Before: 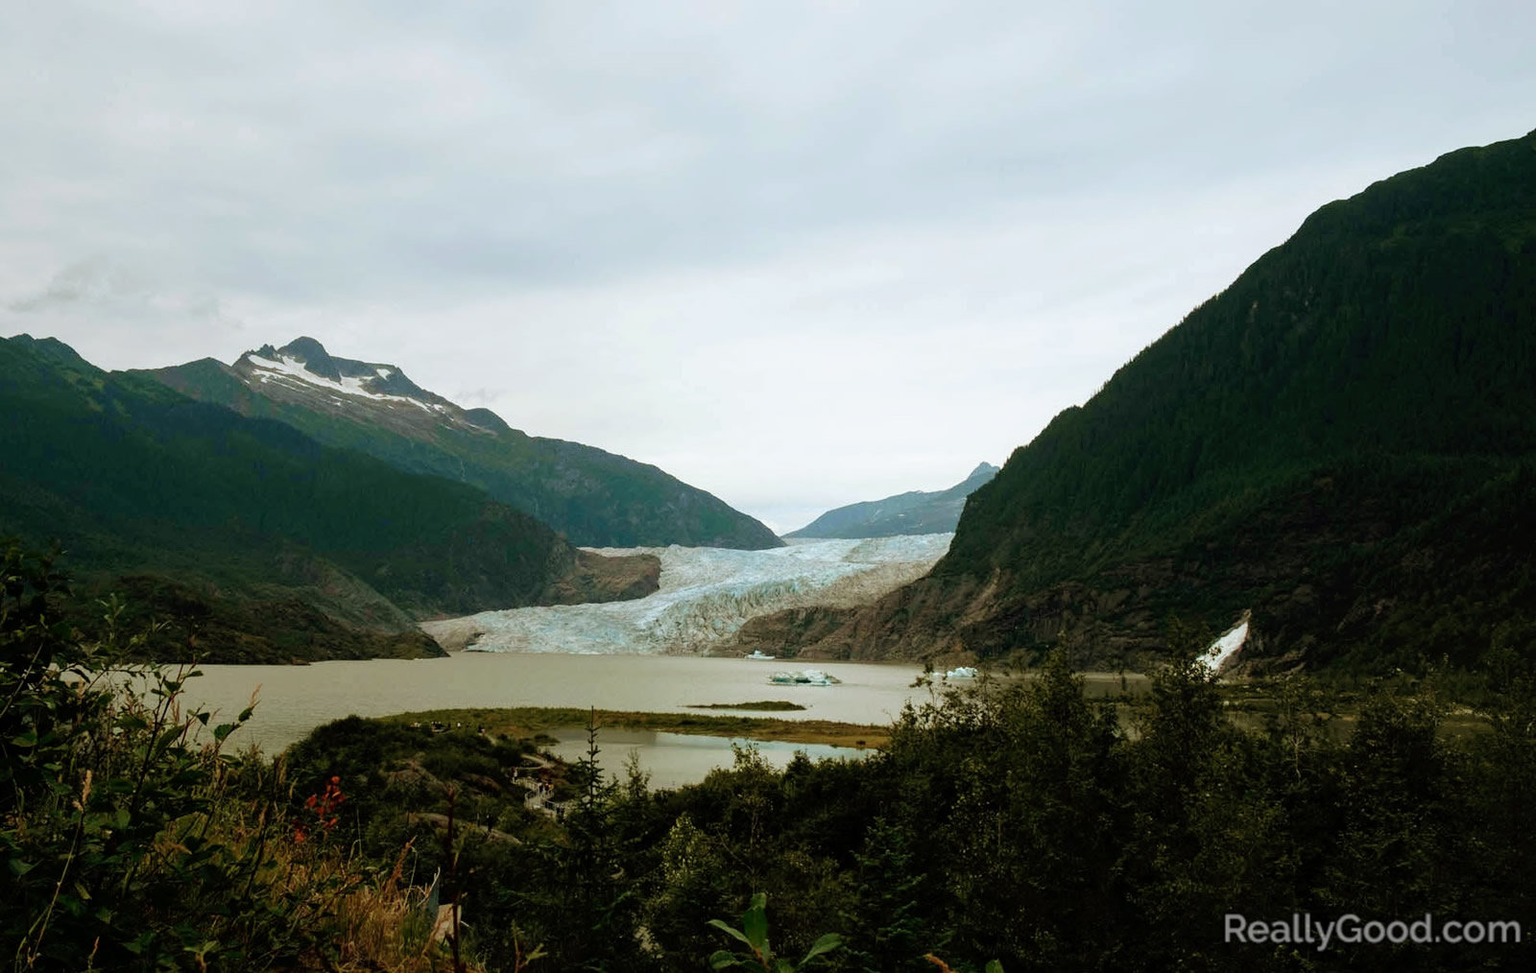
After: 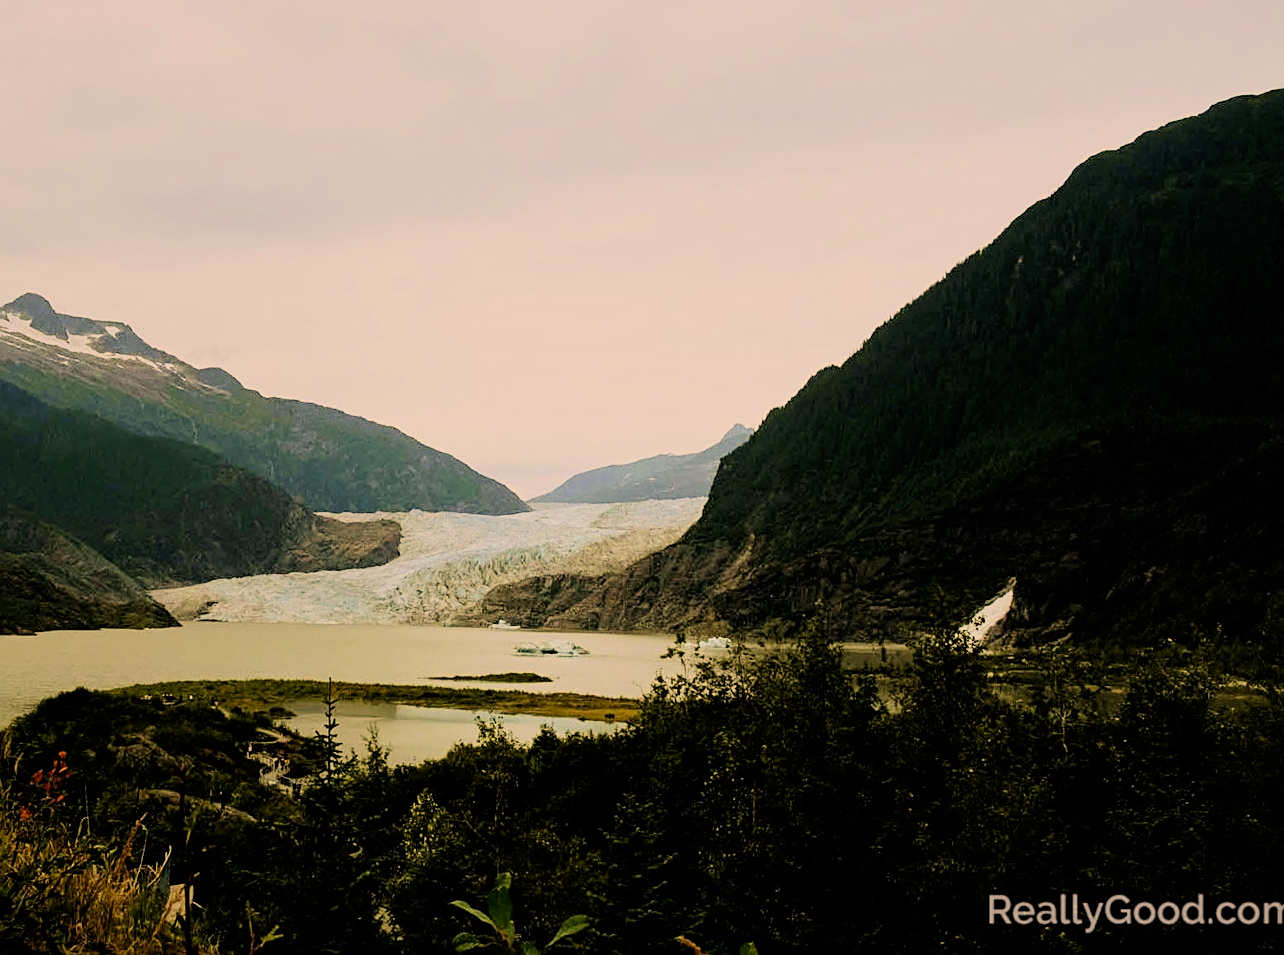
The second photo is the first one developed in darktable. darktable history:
exposure: black level correction -0.002, exposure 0.54 EV, compensate highlight preservation false
contrast brightness saturation: contrast 0.14
sharpen: on, module defaults
white balance: red 0.924, blue 1.095
filmic rgb: black relative exposure -6.15 EV, white relative exposure 6.96 EV, hardness 2.23, color science v6 (2022)
color correction: highlights a* 15, highlights b* 31.55
crop and rotate: left 17.959%, top 5.771%, right 1.742%
